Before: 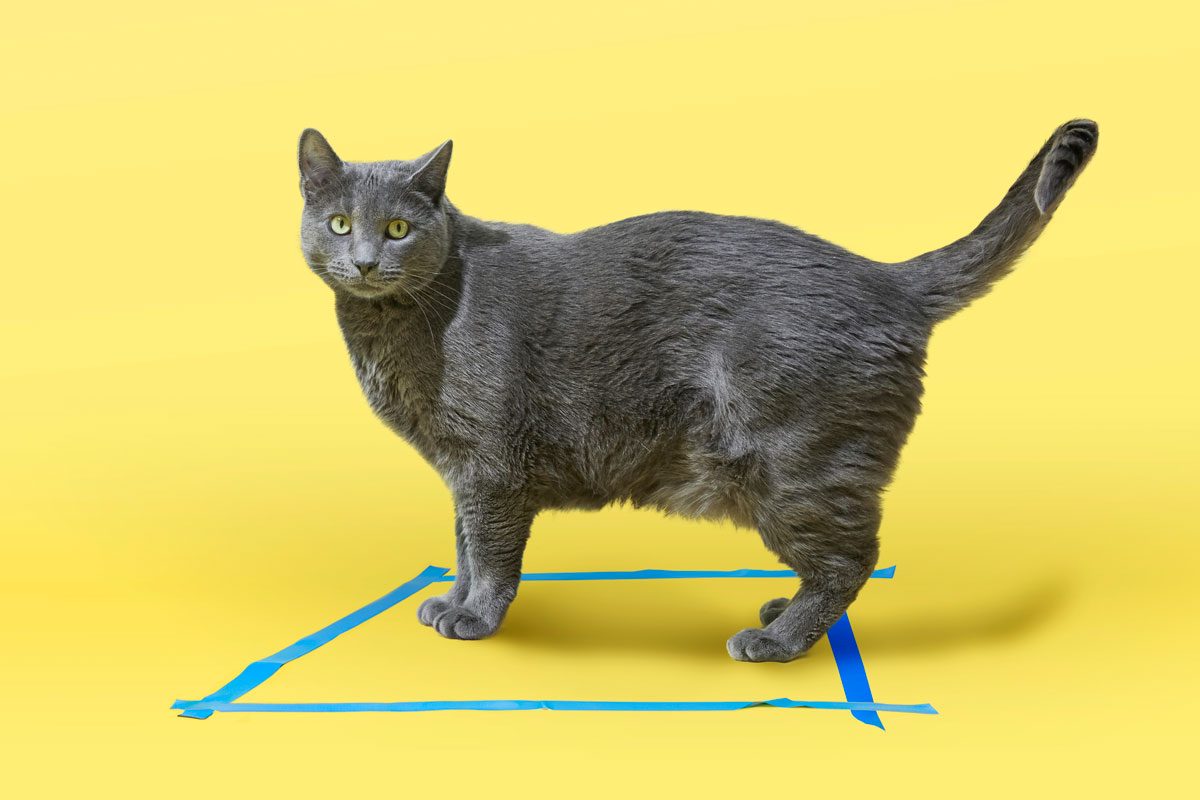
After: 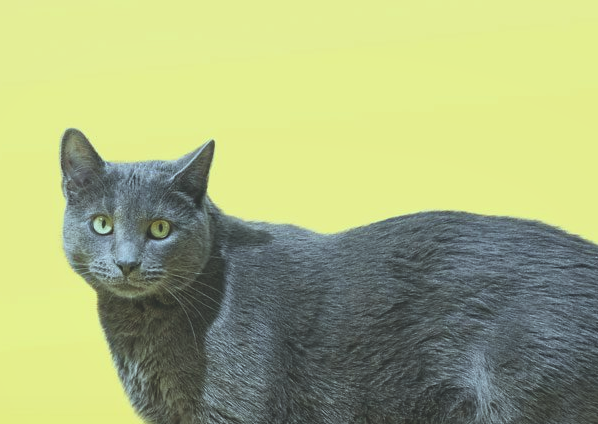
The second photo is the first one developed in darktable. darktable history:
crop: left 19.864%, right 30.249%, bottom 46.997%
shadows and highlights: shadows 61.83, white point adjustment 0.315, highlights -34.33, compress 83.39%
exposure: black level correction -0.022, exposure -0.039 EV, compensate highlight preservation false
color correction: highlights a* -10.15, highlights b* -10.55
